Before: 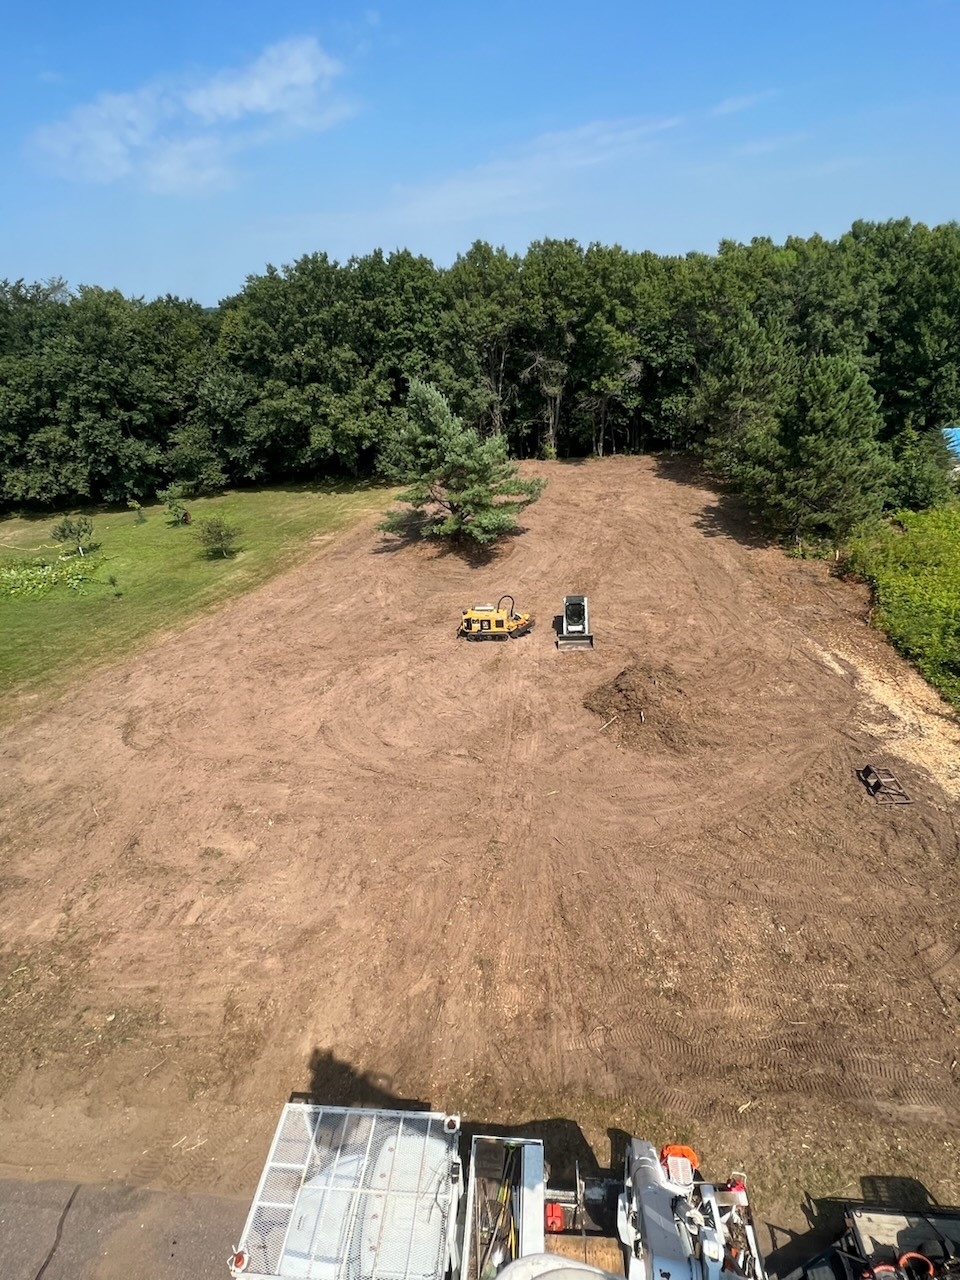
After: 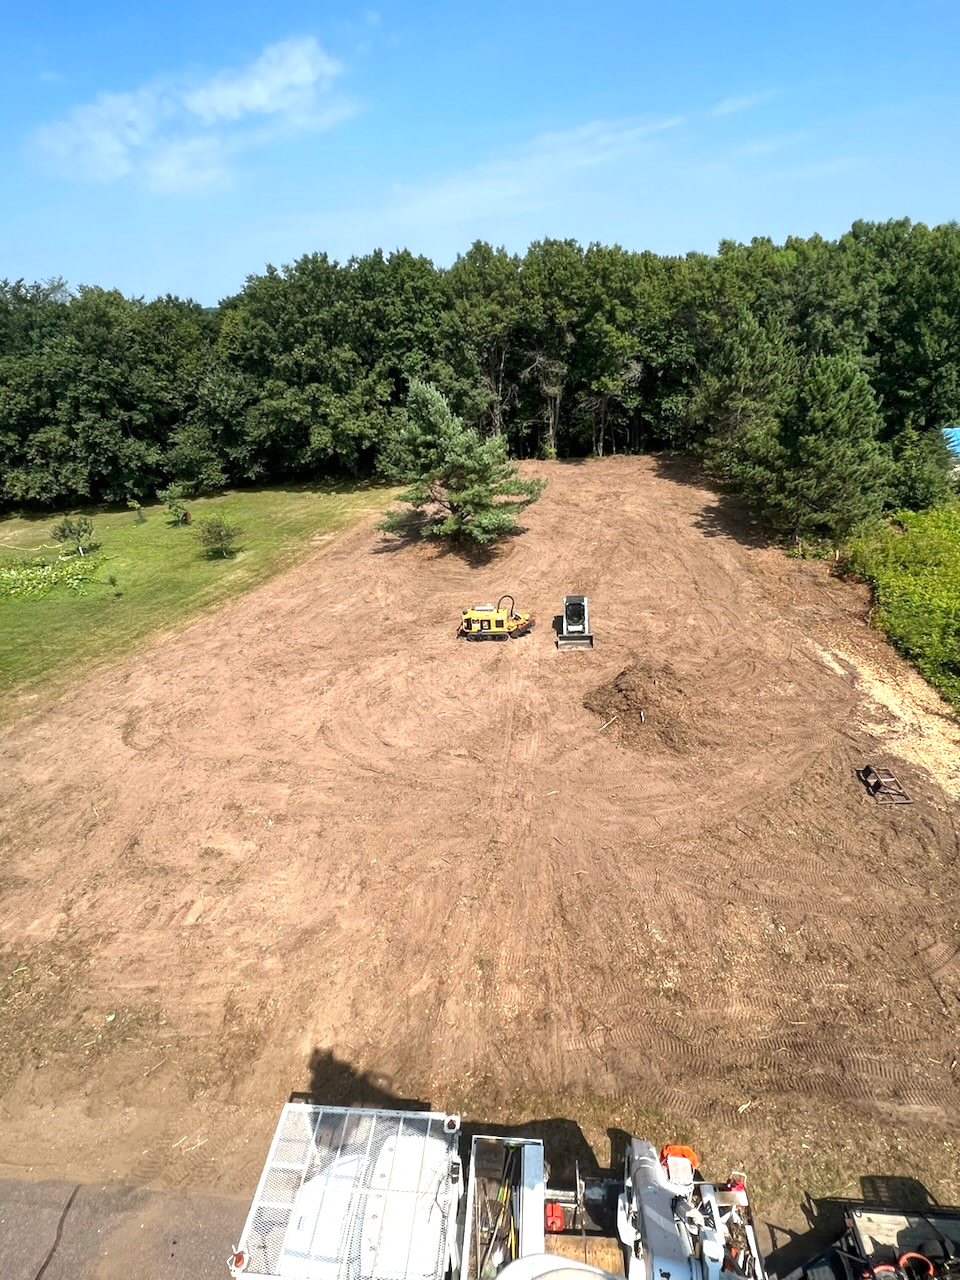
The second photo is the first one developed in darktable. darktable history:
exposure: black level correction 0, exposure 0.498 EV, compensate highlight preservation false
contrast brightness saturation: contrast 0.027, brightness -0.038
